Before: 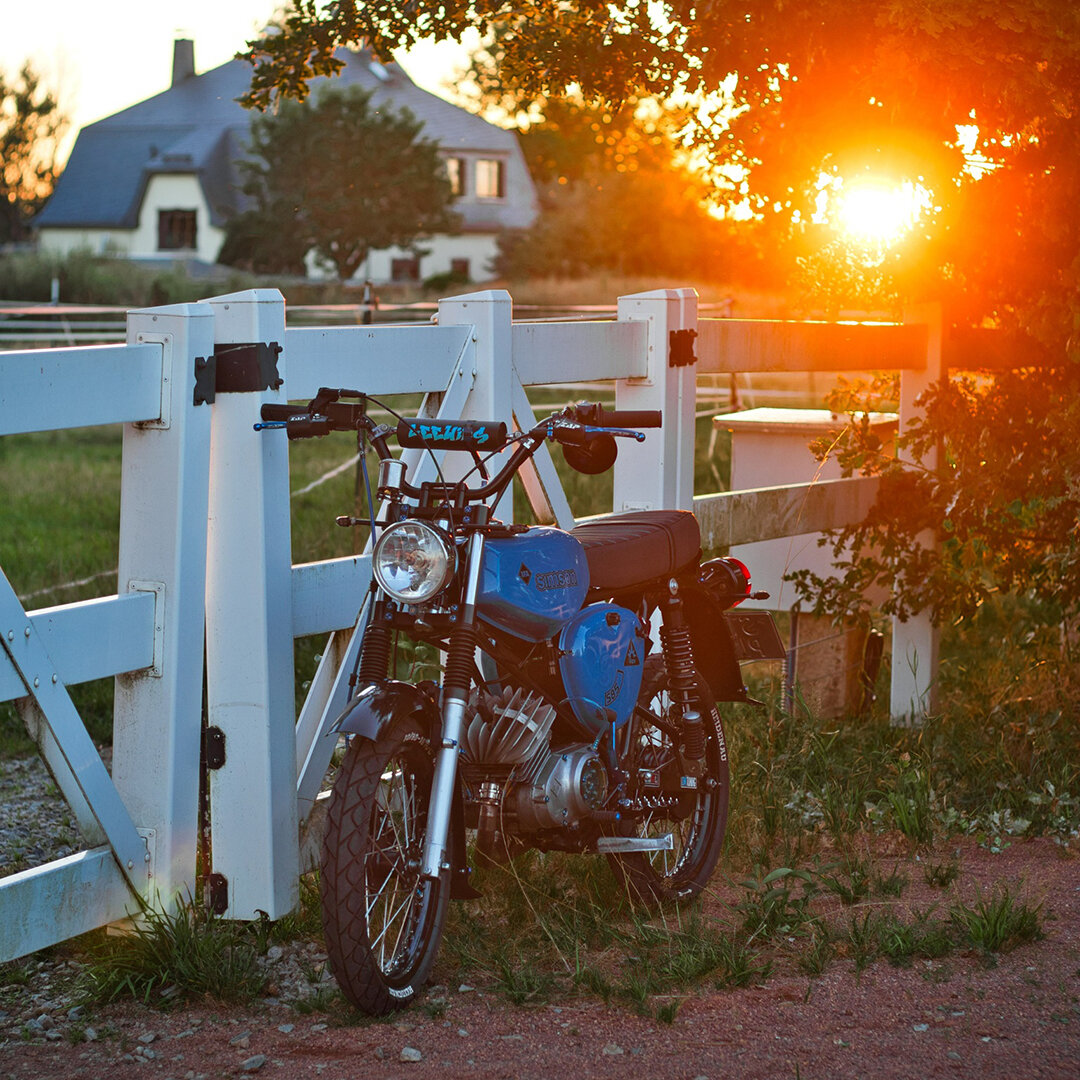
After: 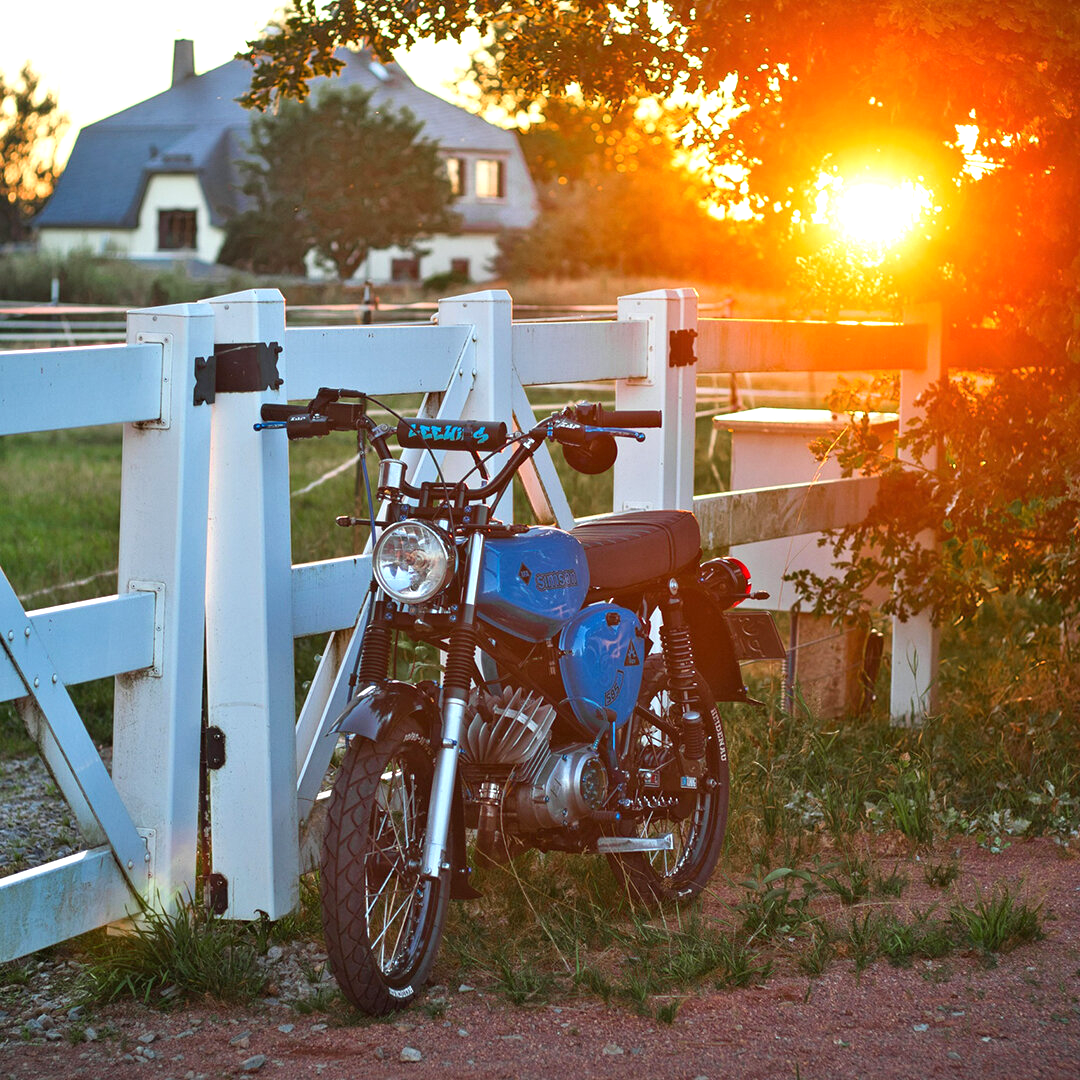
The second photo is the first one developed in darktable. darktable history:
exposure: exposure 0.516 EV, compensate highlight preservation false
